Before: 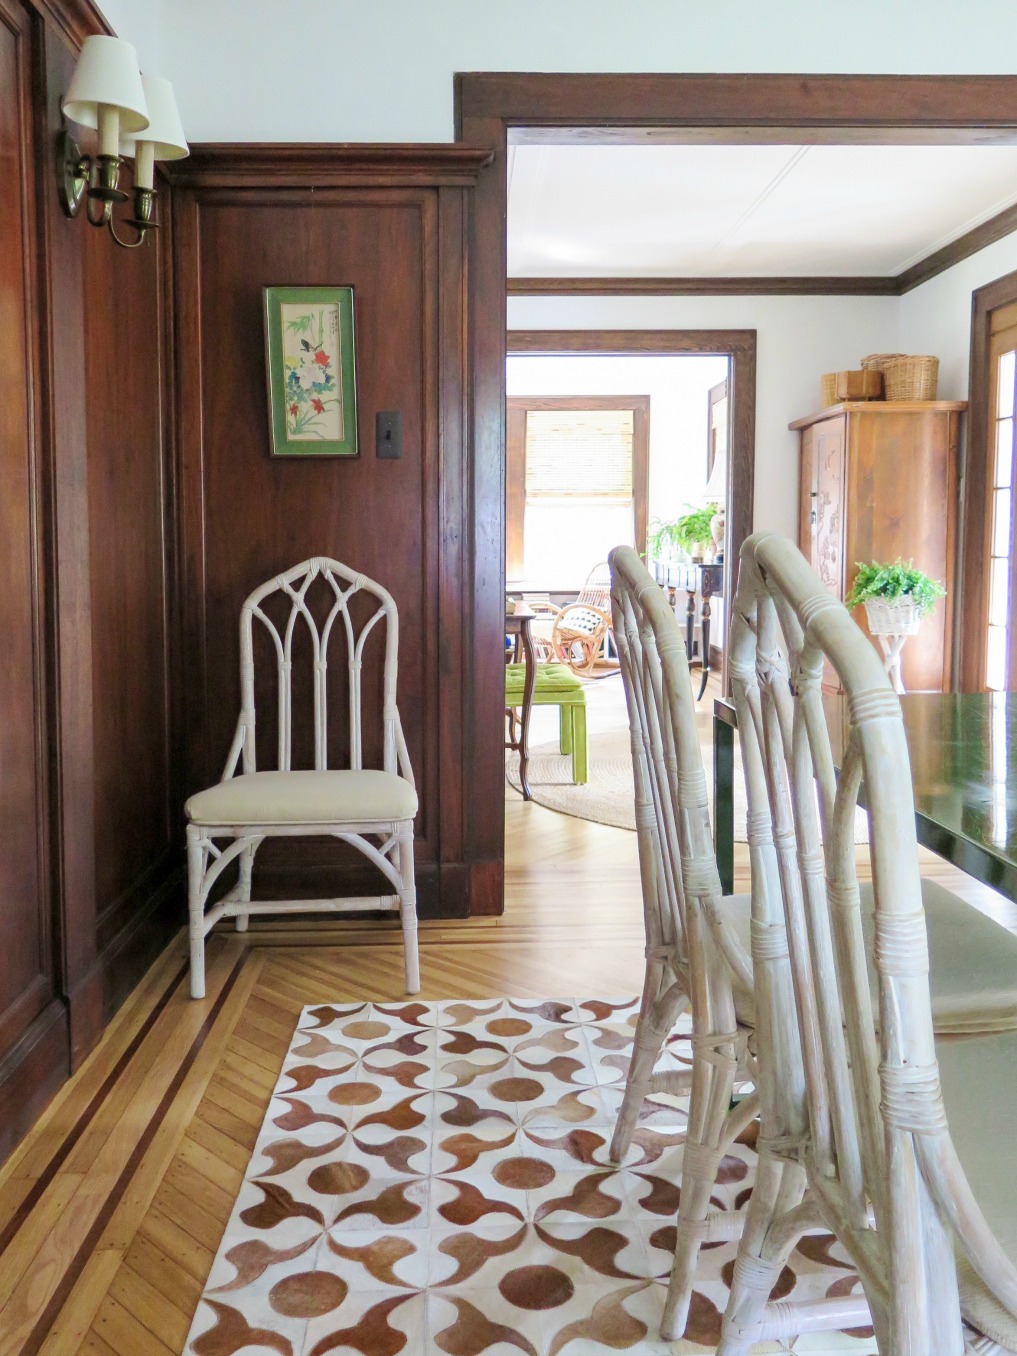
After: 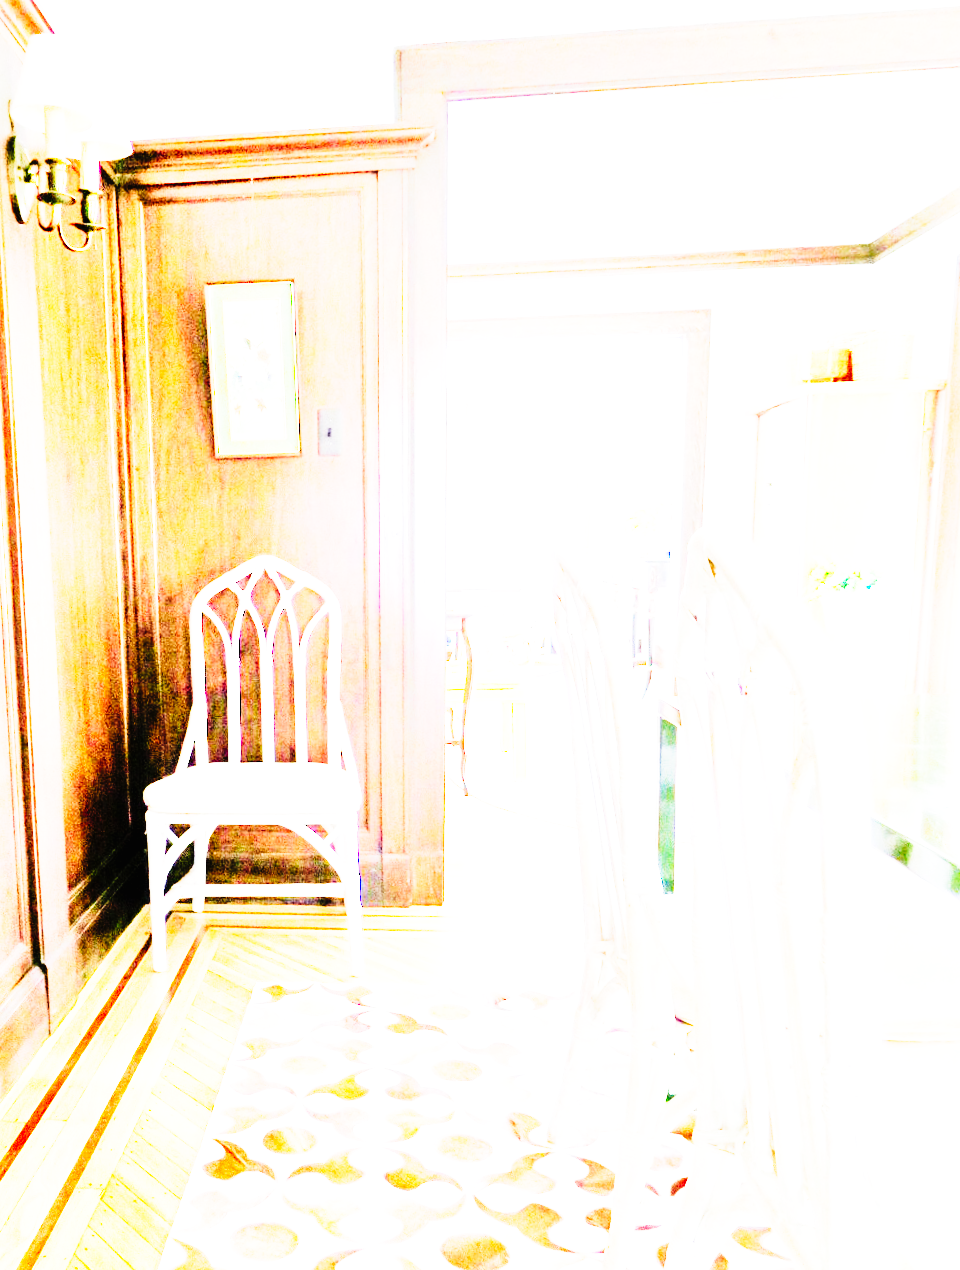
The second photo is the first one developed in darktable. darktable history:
rotate and perspective: rotation 0.062°, lens shift (vertical) 0.115, lens shift (horizontal) -0.133, crop left 0.047, crop right 0.94, crop top 0.061, crop bottom 0.94
tone equalizer: -7 EV 0.15 EV, -6 EV 0.6 EV, -5 EV 1.15 EV, -4 EV 1.33 EV, -3 EV 1.15 EV, -2 EV 0.6 EV, -1 EV 0.15 EV, mask exposure compensation -0.5 EV
tone curve: curves: ch0 [(0, 0) (0.003, 0.005) (0.011, 0.008) (0.025, 0.01) (0.044, 0.014) (0.069, 0.017) (0.1, 0.022) (0.136, 0.028) (0.177, 0.037) (0.224, 0.049) (0.277, 0.091) (0.335, 0.168) (0.399, 0.292) (0.468, 0.463) (0.543, 0.637) (0.623, 0.792) (0.709, 0.903) (0.801, 0.963) (0.898, 0.985) (1, 1)], preserve colors none
exposure: black level correction 0, exposure 1.6 EV, compensate exposure bias true, compensate highlight preservation false
base curve: curves: ch0 [(0, 0) (0.007, 0.004) (0.027, 0.03) (0.046, 0.07) (0.207, 0.54) (0.442, 0.872) (0.673, 0.972) (1, 1)], preserve colors none
